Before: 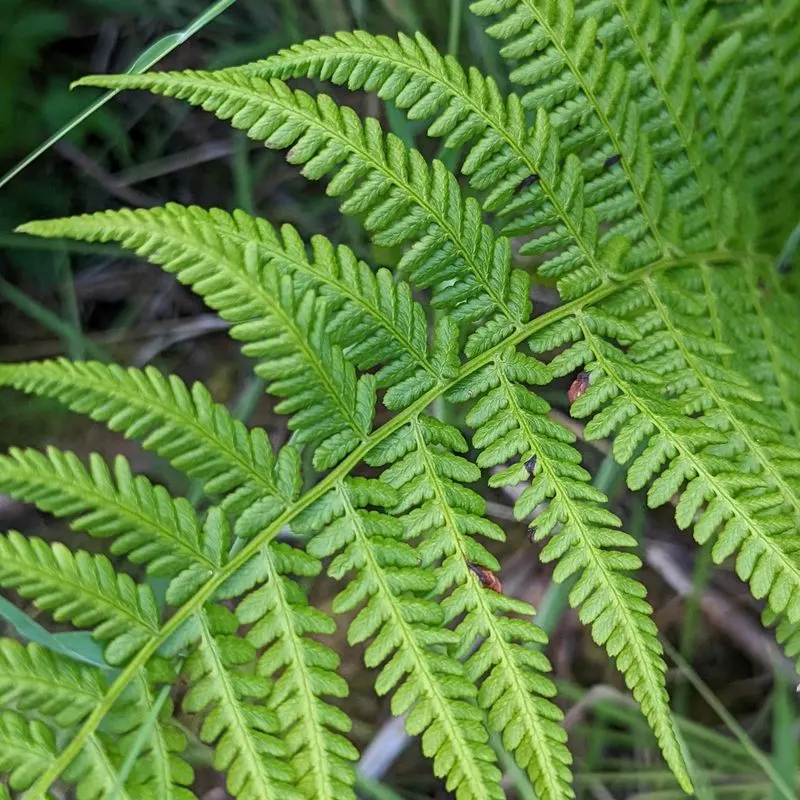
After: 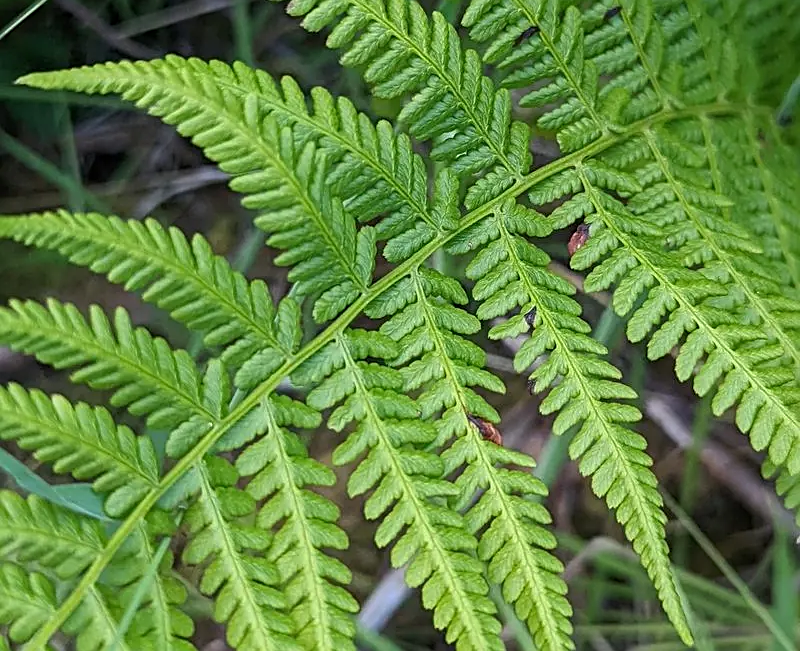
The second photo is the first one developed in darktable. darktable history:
sharpen: on, module defaults
crop and rotate: top 18.507%
